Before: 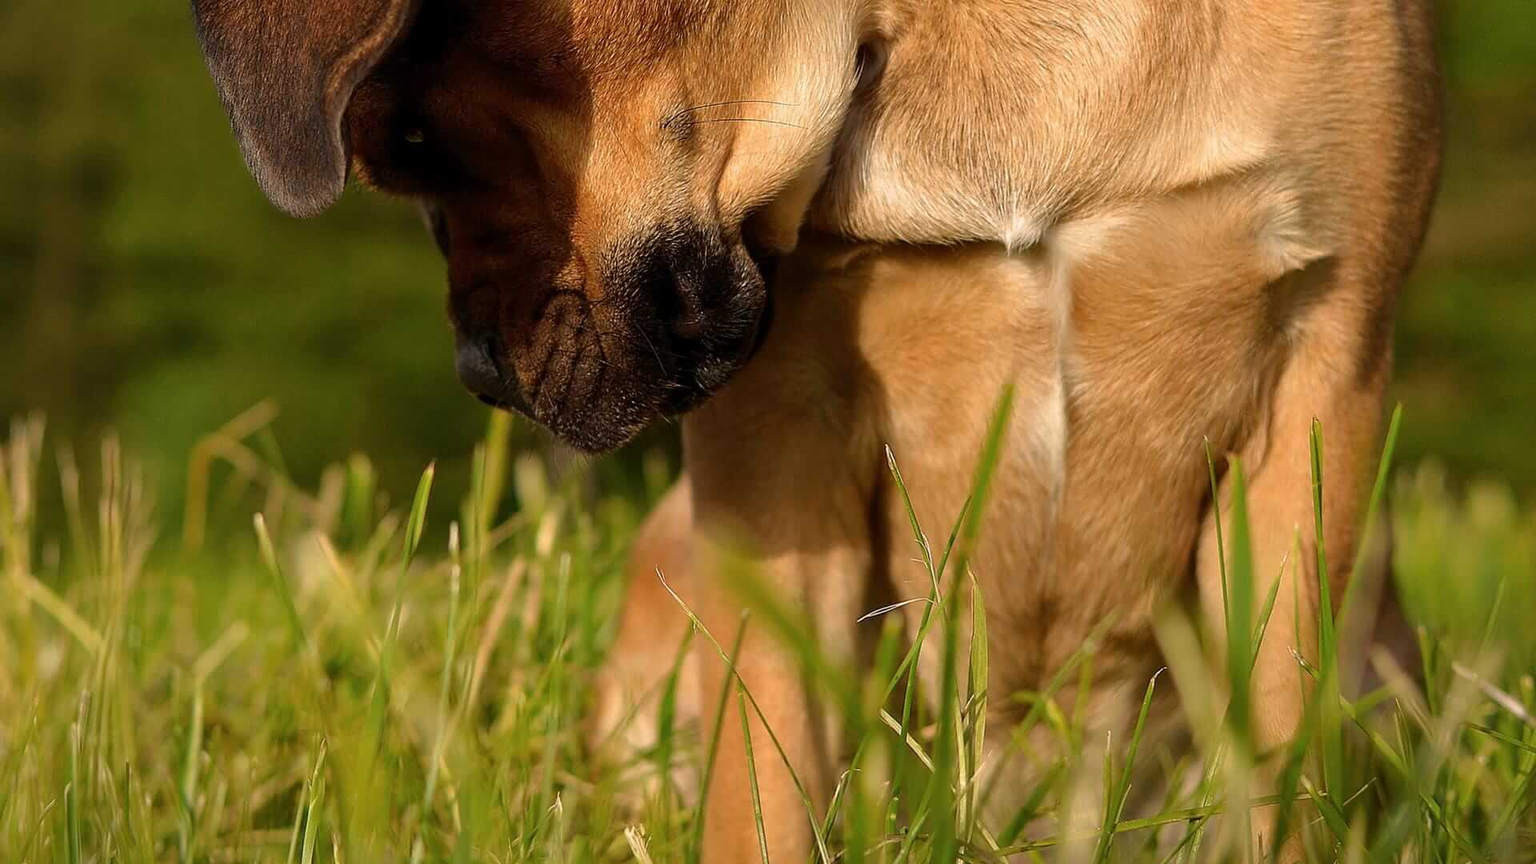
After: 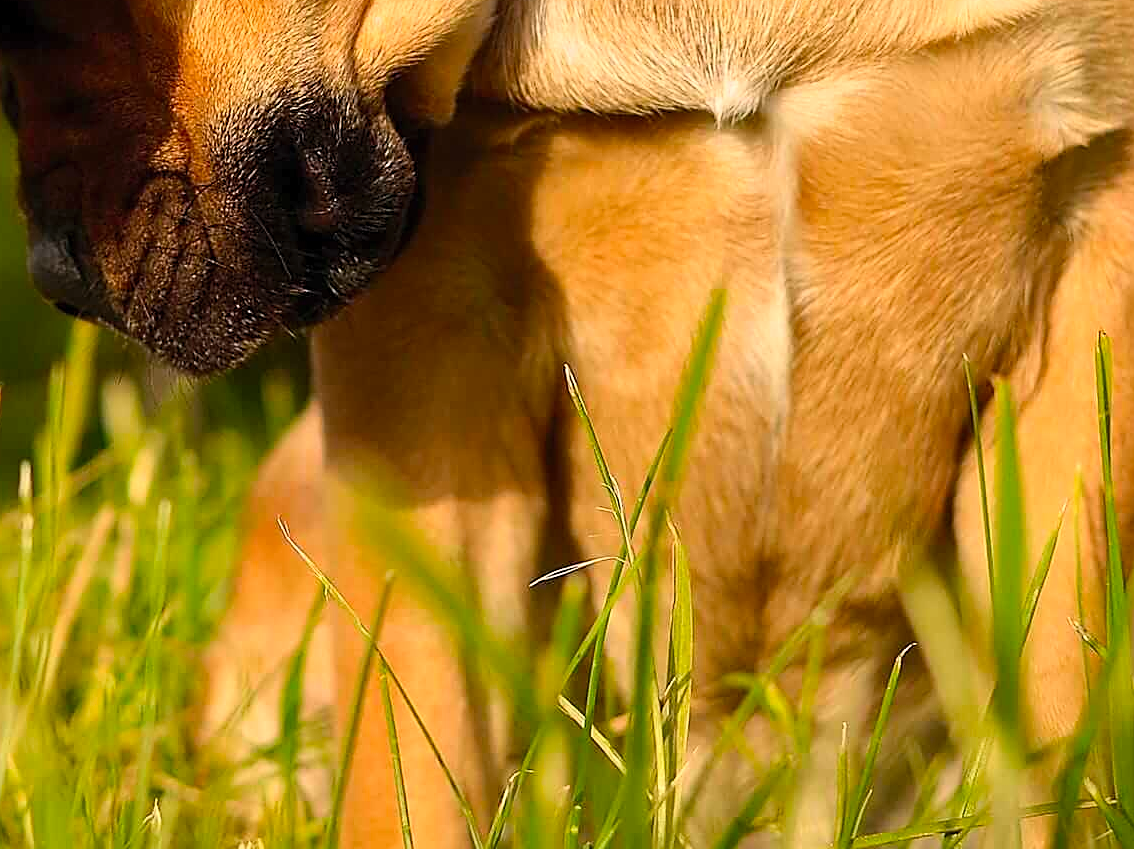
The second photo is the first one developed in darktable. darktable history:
color balance: output saturation 110%
crop and rotate: left 28.256%, top 17.734%, right 12.656%, bottom 3.573%
white balance: emerald 1
contrast brightness saturation: contrast 0.2, brightness 0.16, saturation 0.22
sharpen: amount 0.55
